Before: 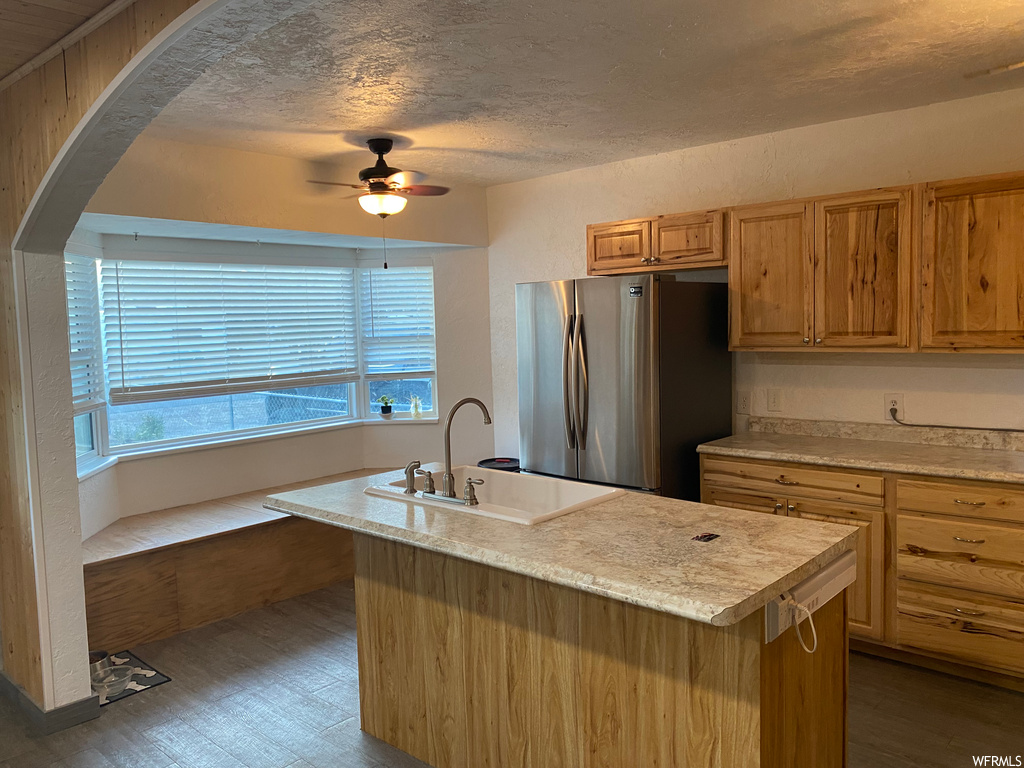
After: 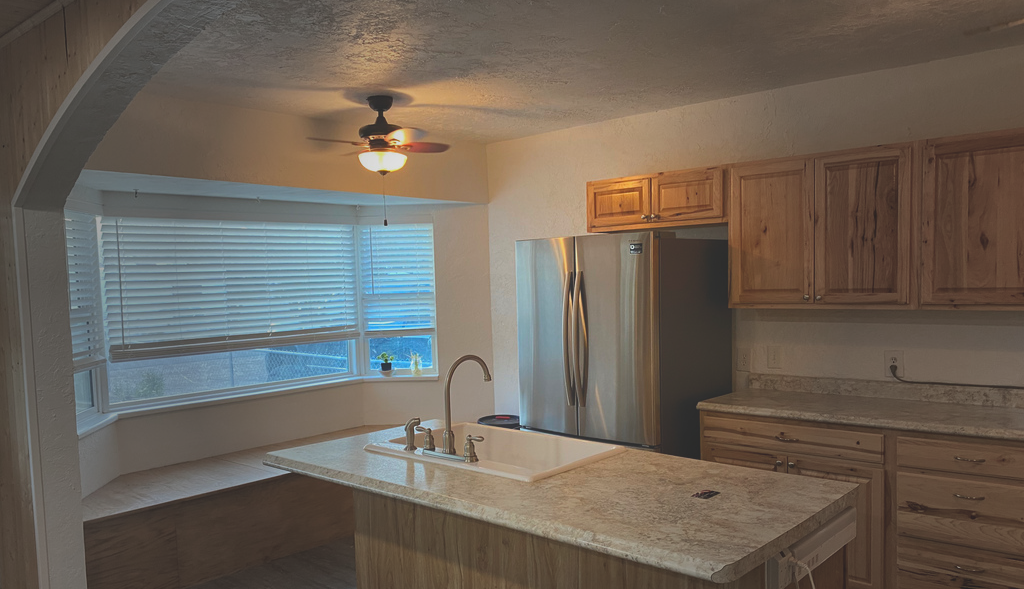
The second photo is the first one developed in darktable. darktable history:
contrast brightness saturation: contrast -0.188, saturation 0.187
crop: top 5.655%, bottom 17.625%
exposure: black level correction -0.015, compensate exposure bias true, compensate highlight preservation false
vignetting: fall-off start 30.66%, fall-off radius 35.55%
